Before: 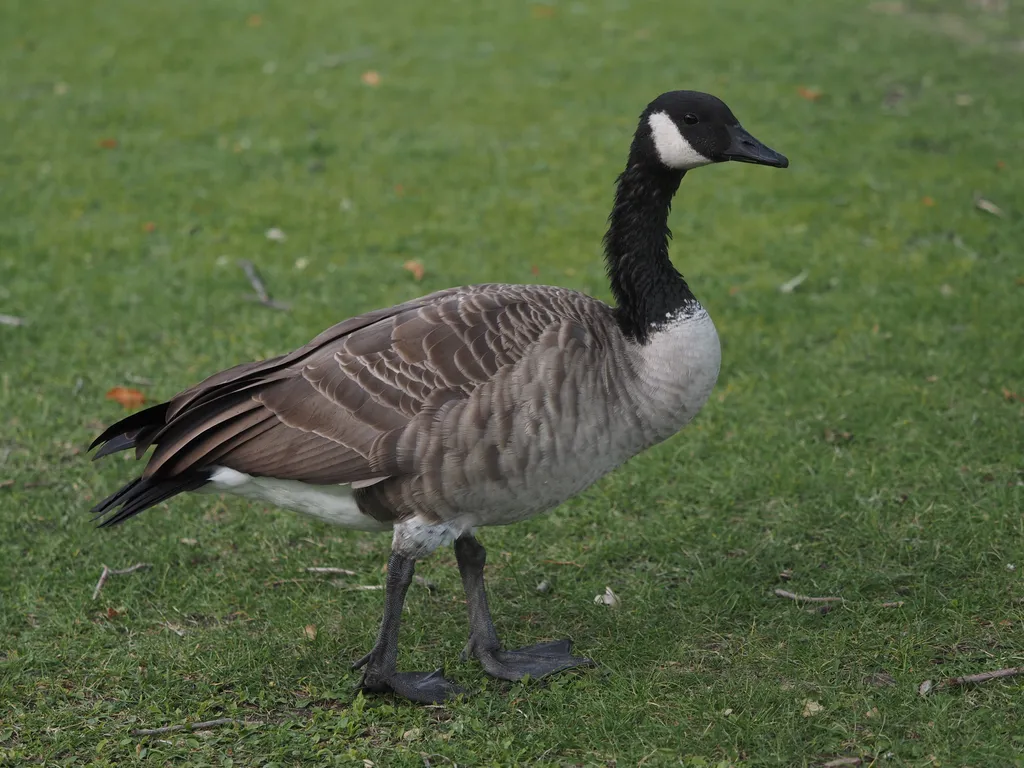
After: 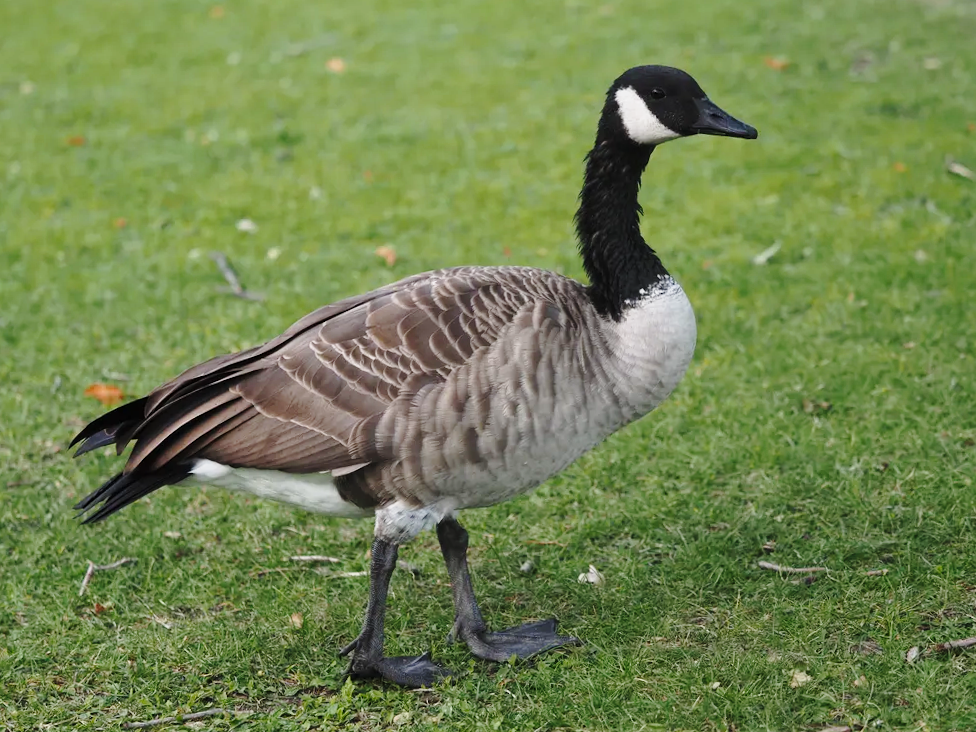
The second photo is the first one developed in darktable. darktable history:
base curve: curves: ch0 [(0, 0) (0.028, 0.03) (0.121, 0.232) (0.46, 0.748) (0.859, 0.968) (1, 1)], preserve colors none
rotate and perspective: rotation -2.12°, lens shift (vertical) 0.009, lens shift (horizontal) -0.008, automatic cropping original format, crop left 0.036, crop right 0.964, crop top 0.05, crop bottom 0.959
